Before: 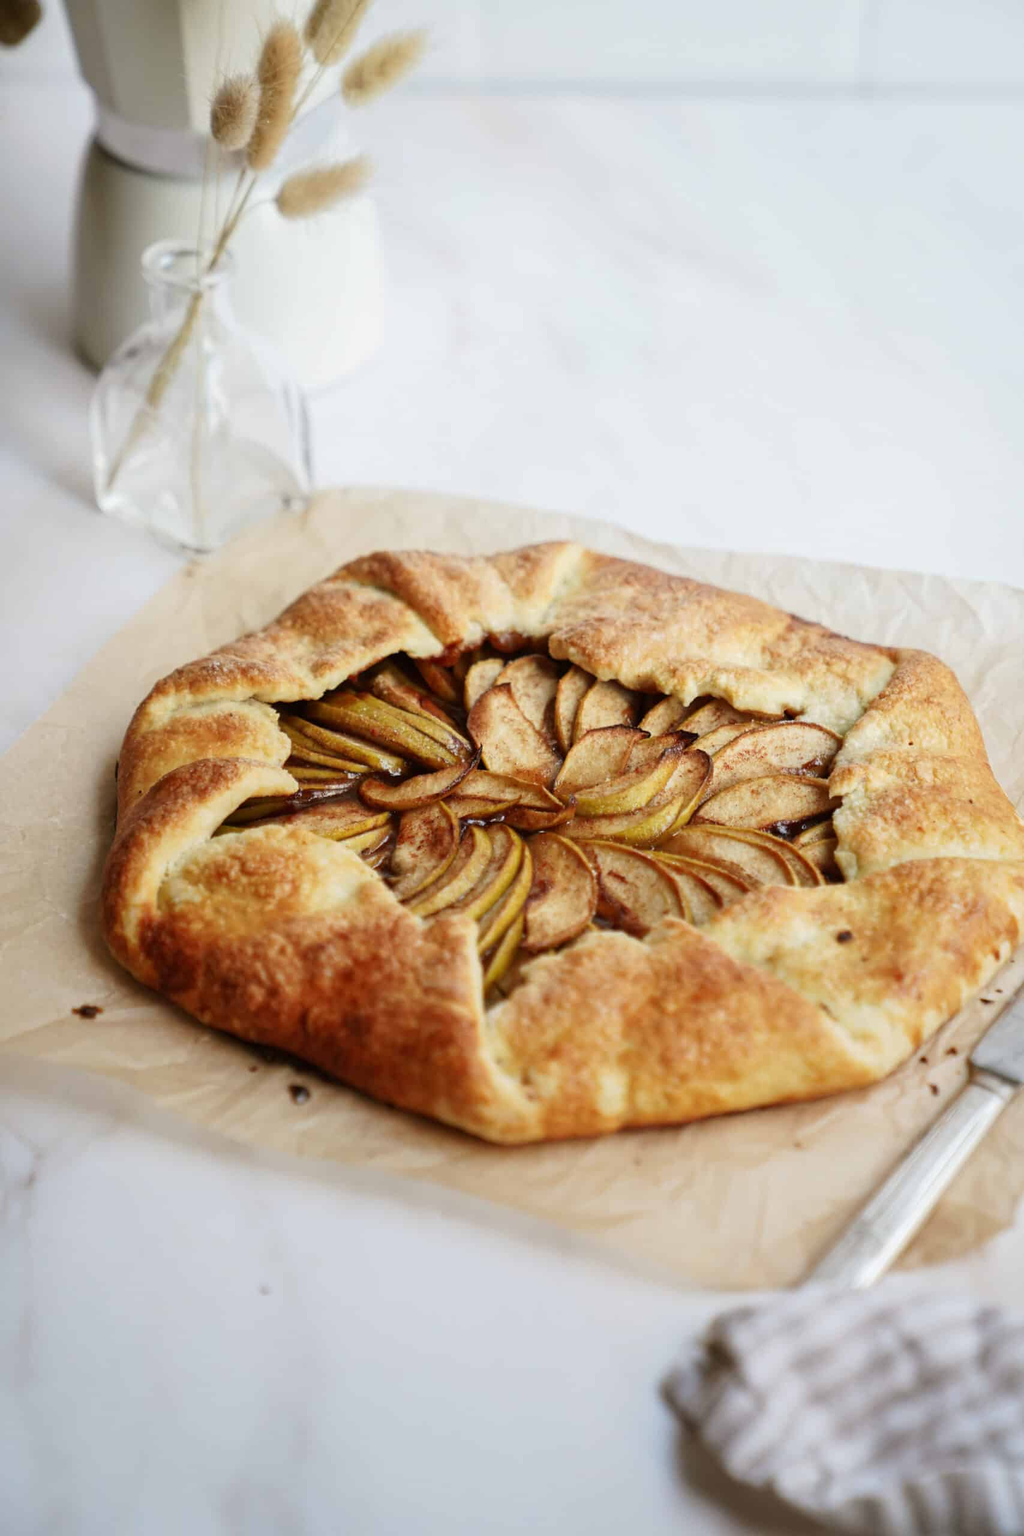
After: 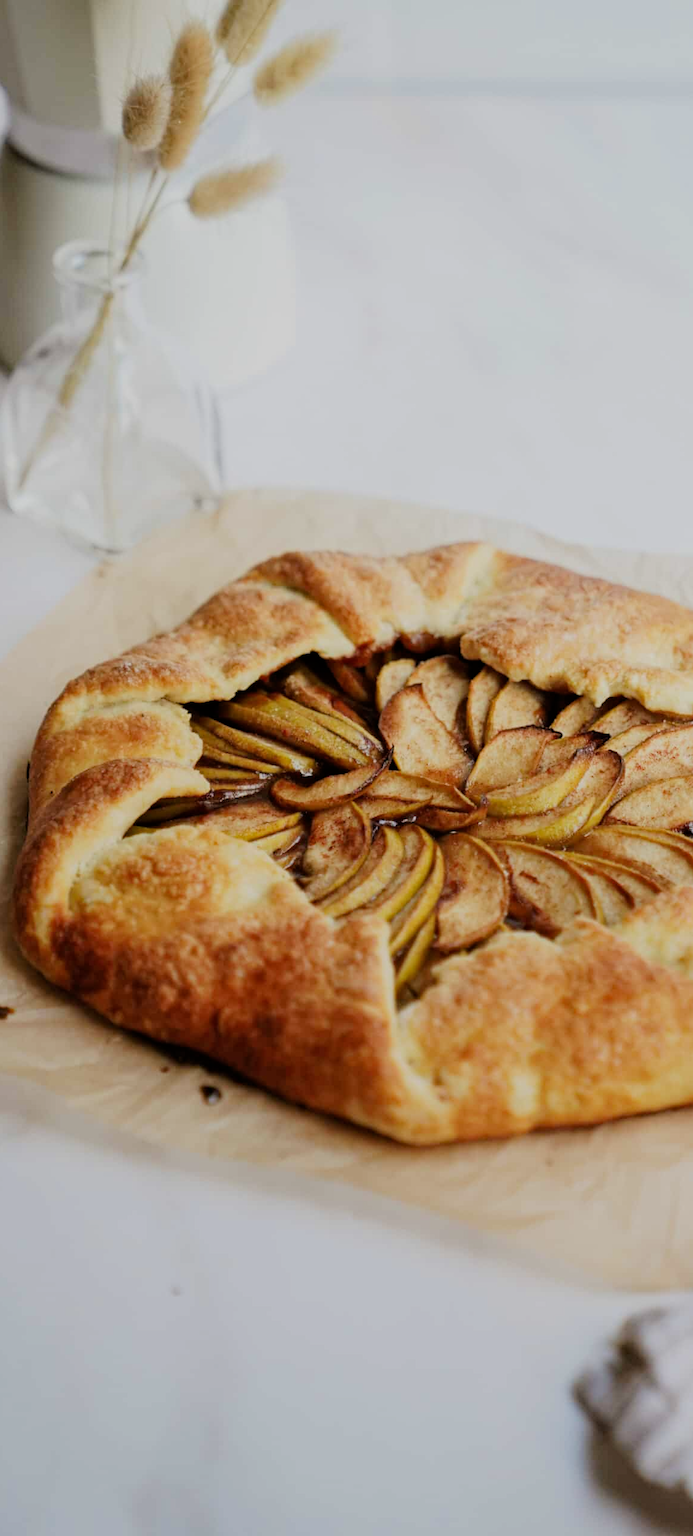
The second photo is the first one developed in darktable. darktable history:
haze removal: adaptive false
filmic rgb: black relative exposure -7.65 EV, white relative exposure 4.56 EV, hardness 3.61, iterations of high-quality reconstruction 0
crop and rotate: left 8.682%, right 23.648%
